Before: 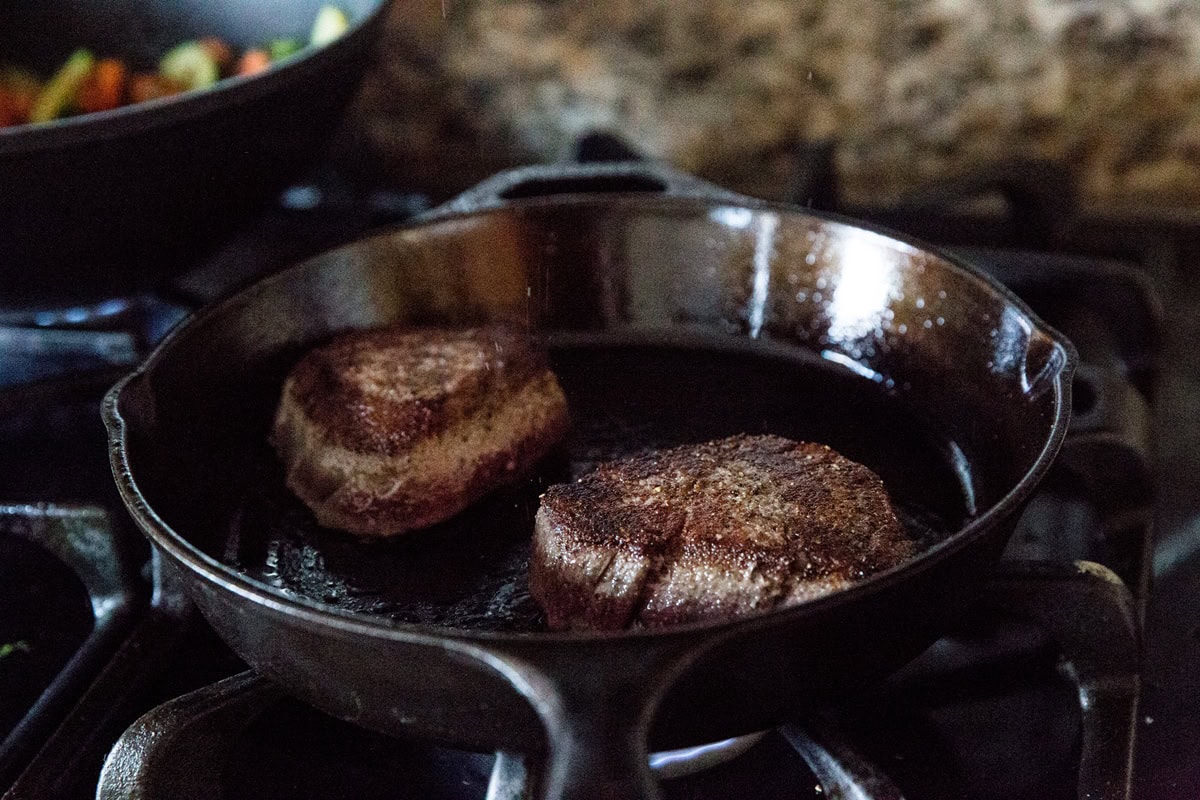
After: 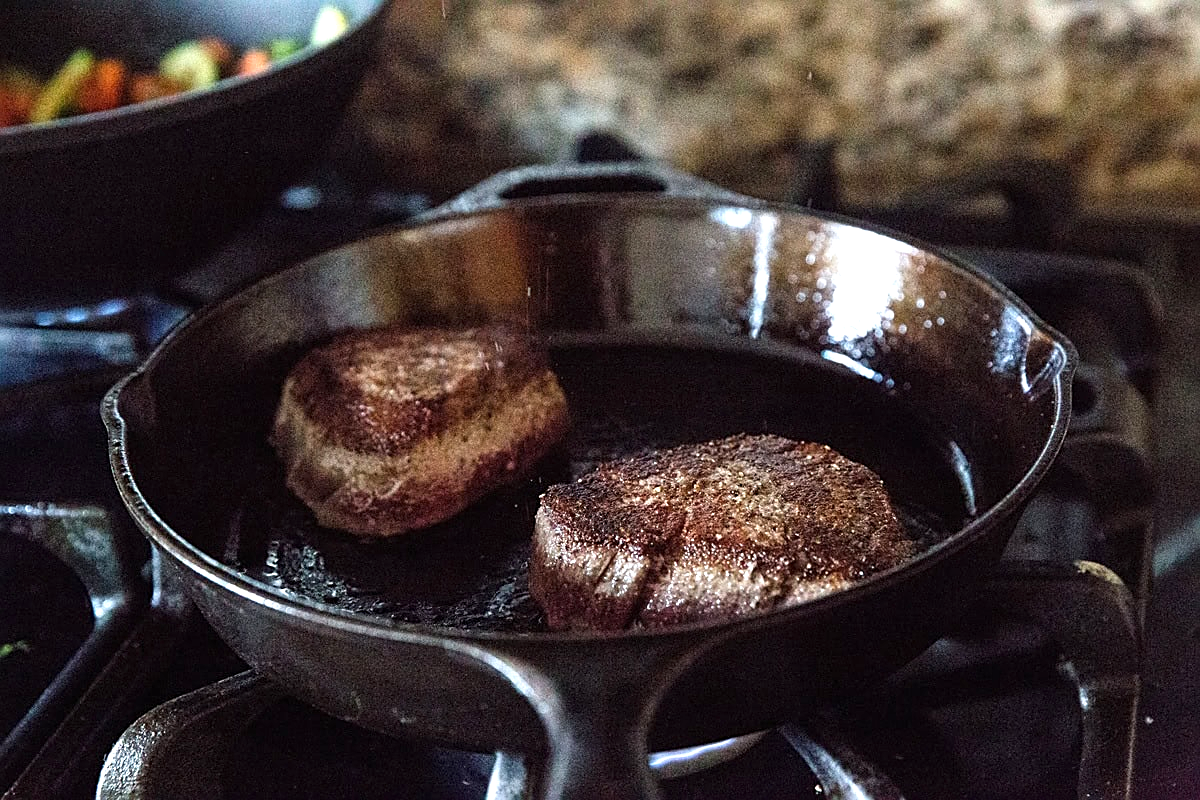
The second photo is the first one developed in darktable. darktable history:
exposure: black level correction 0, exposure 0.685 EV, compensate highlight preservation false
sharpen: on, module defaults
